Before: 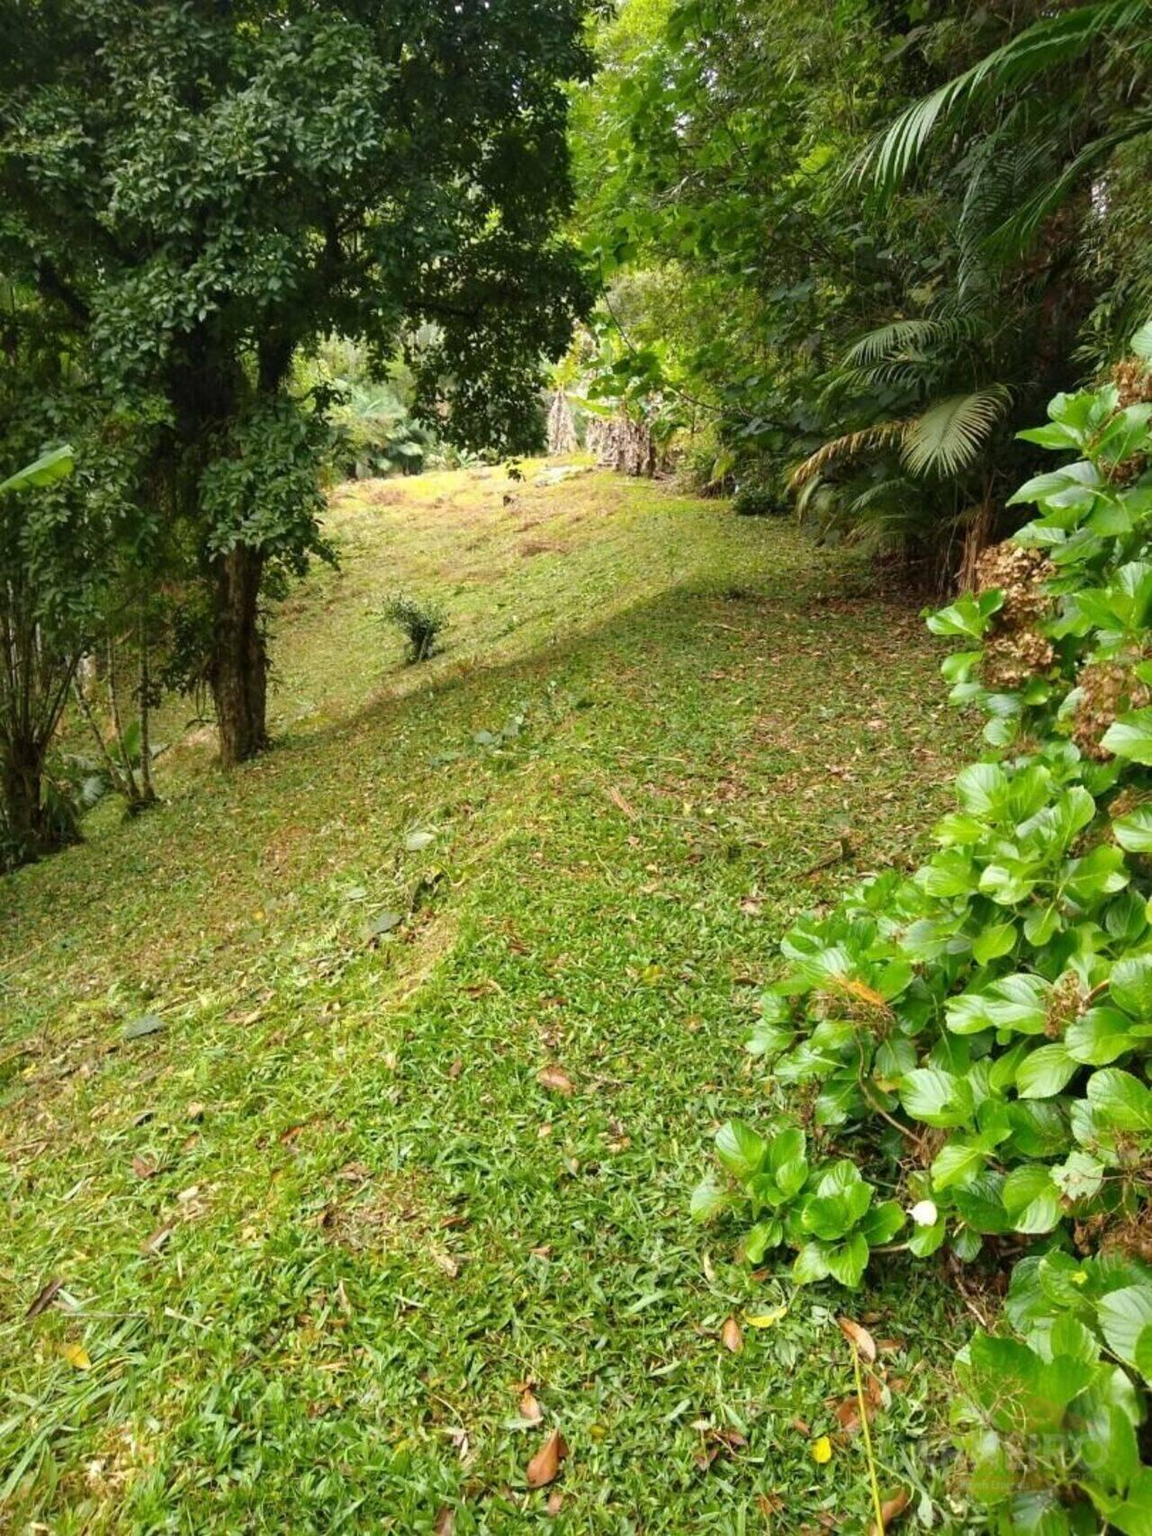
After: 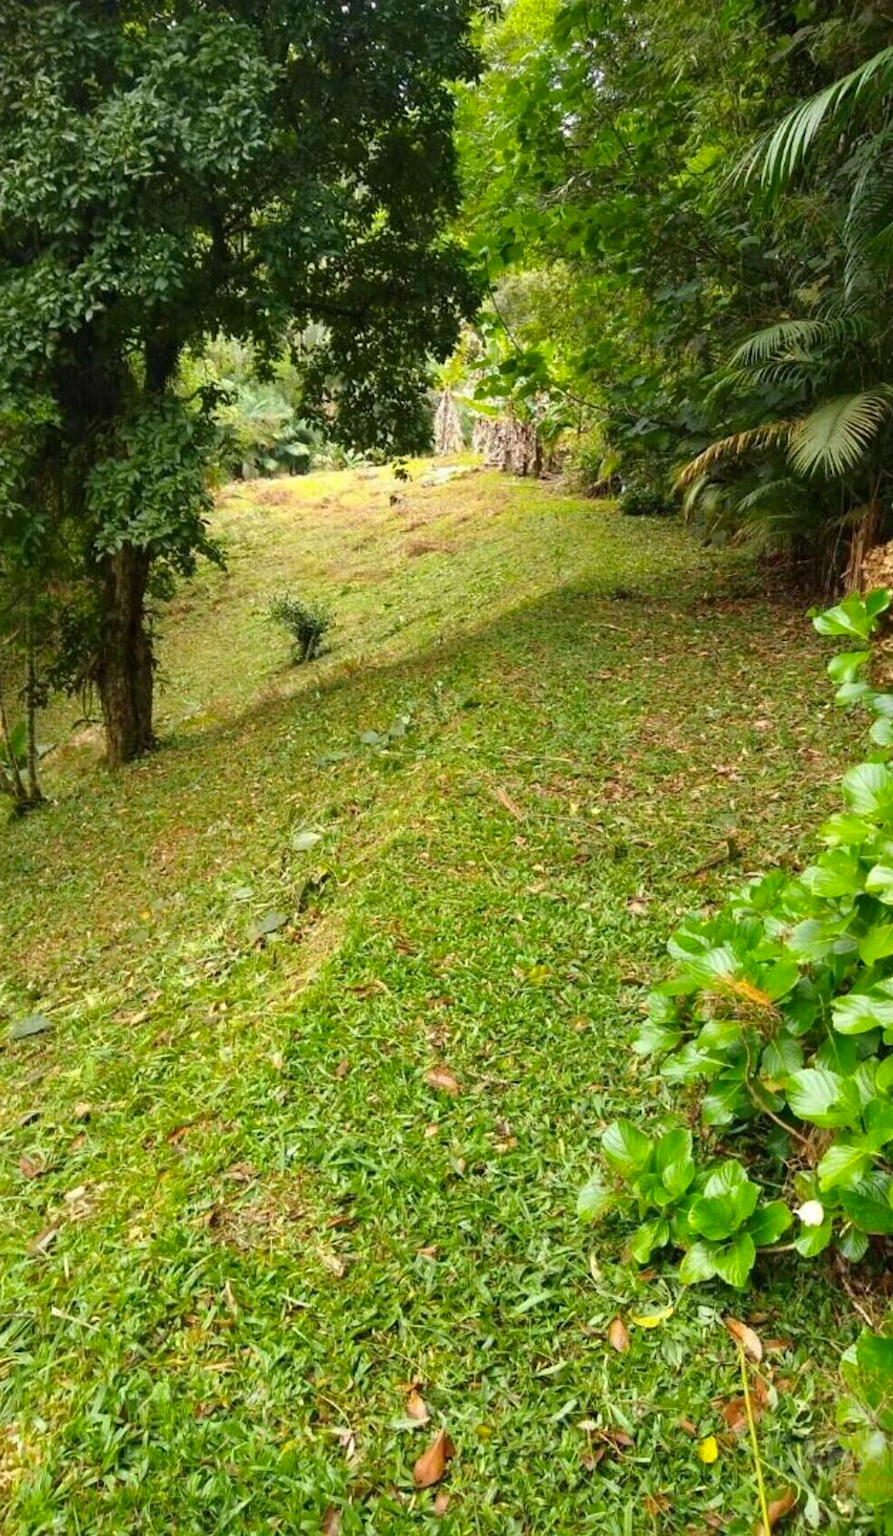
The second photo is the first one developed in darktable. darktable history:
contrast brightness saturation: saturation 0.124
crop: left 9.861%, right 12.489%
